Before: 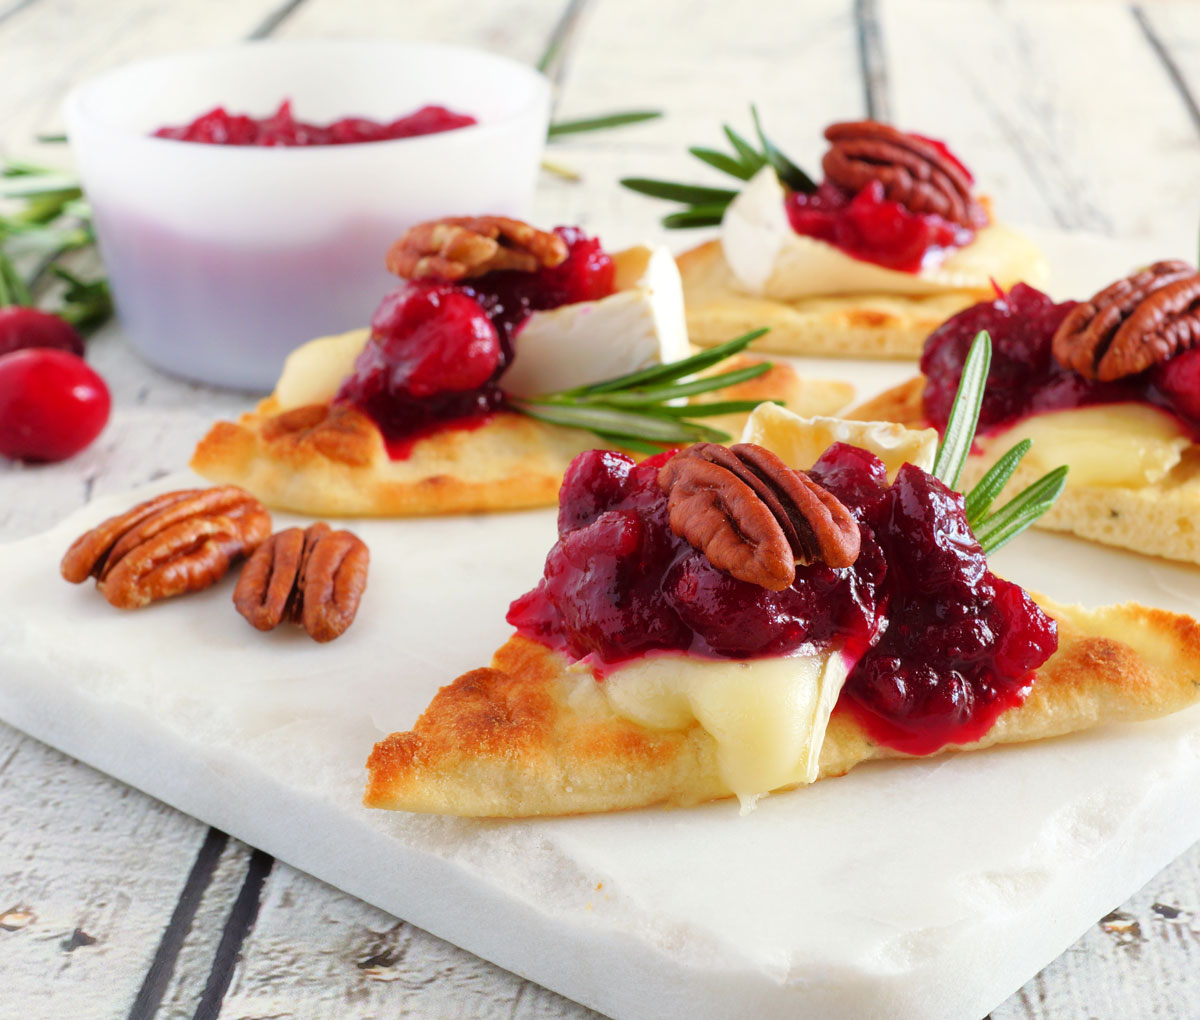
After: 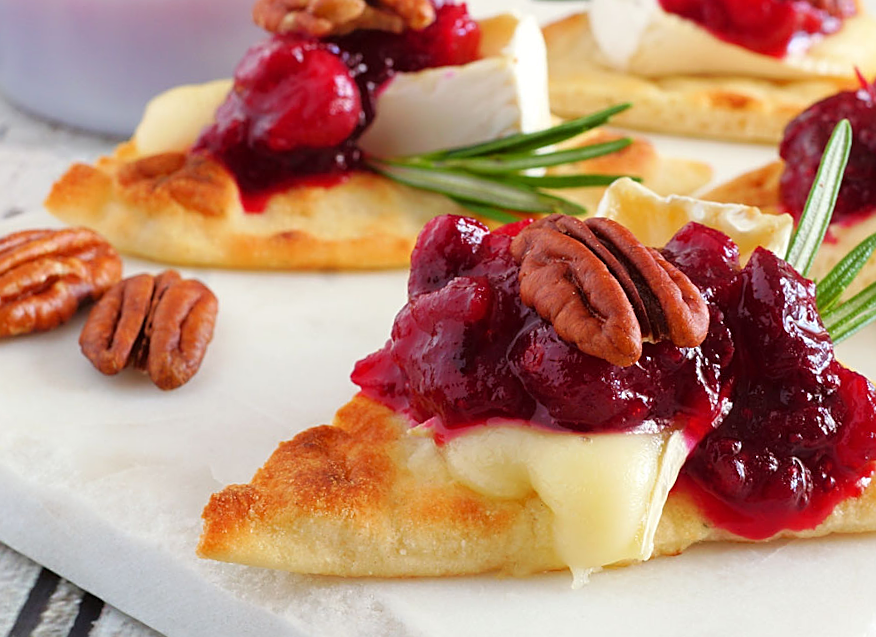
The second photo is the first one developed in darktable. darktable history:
crop and rotate: angle -3.53°, left 9.819%, top 21.161%, right 11.948%, bottom 11.911%
sharpen: on, module defaults
